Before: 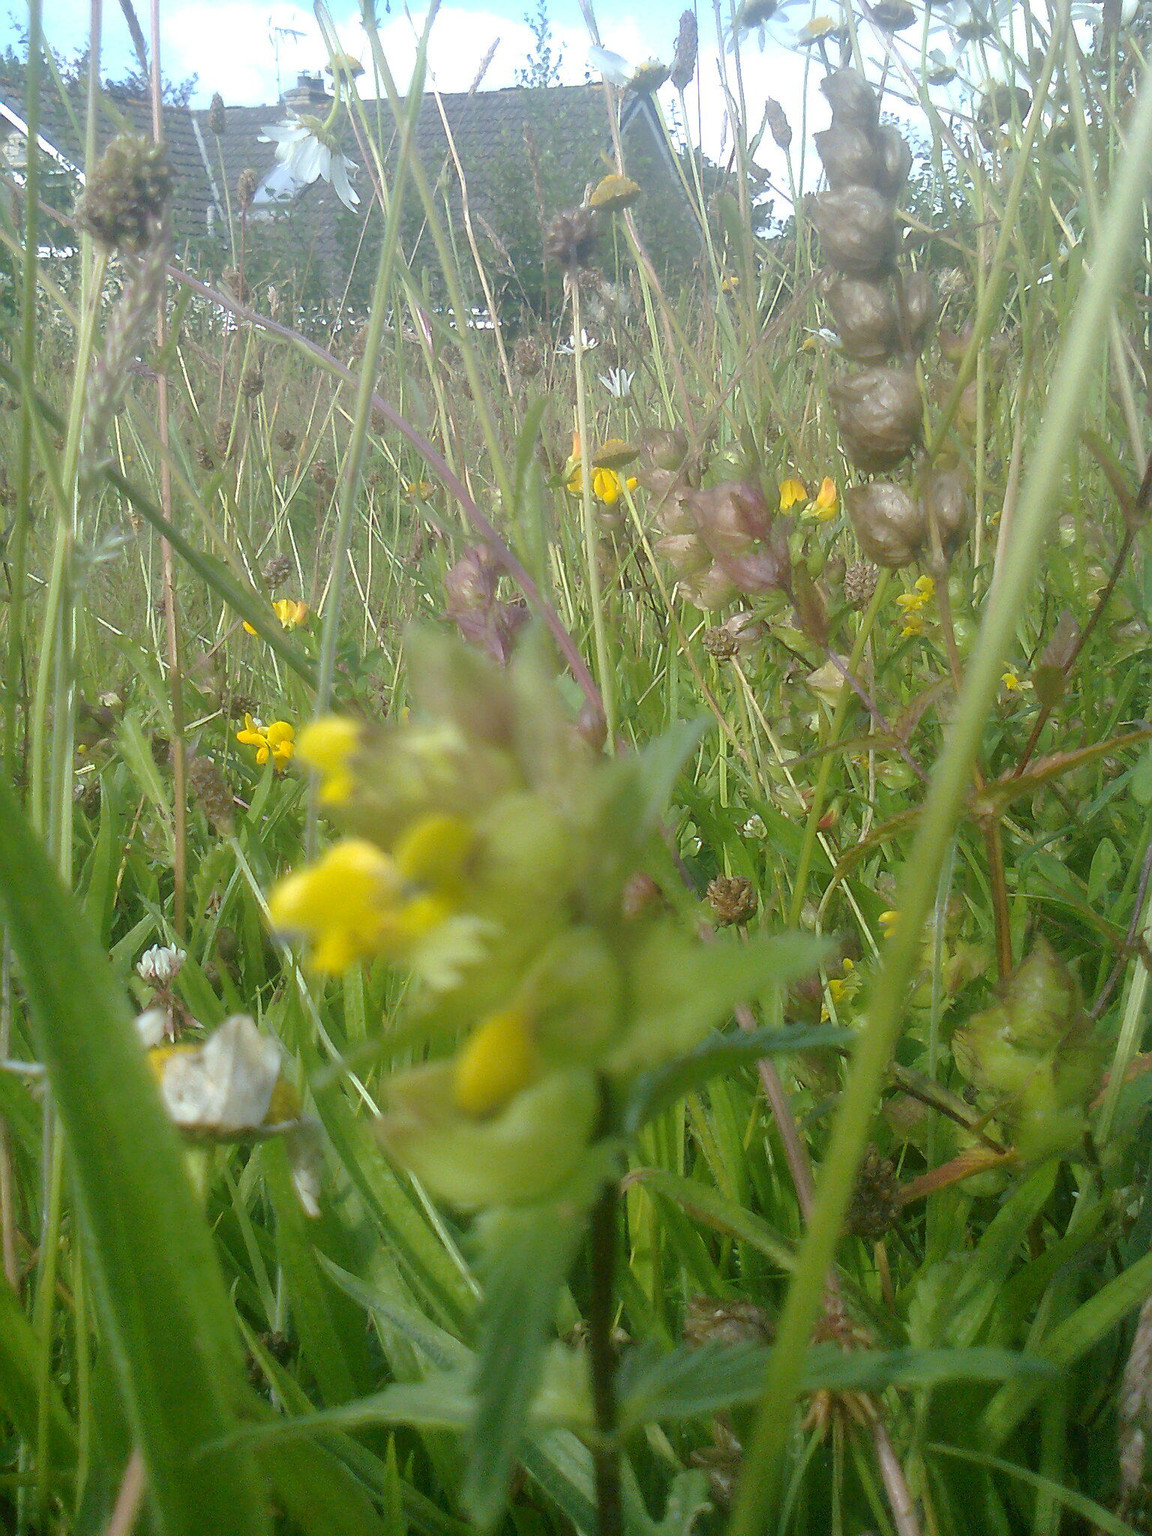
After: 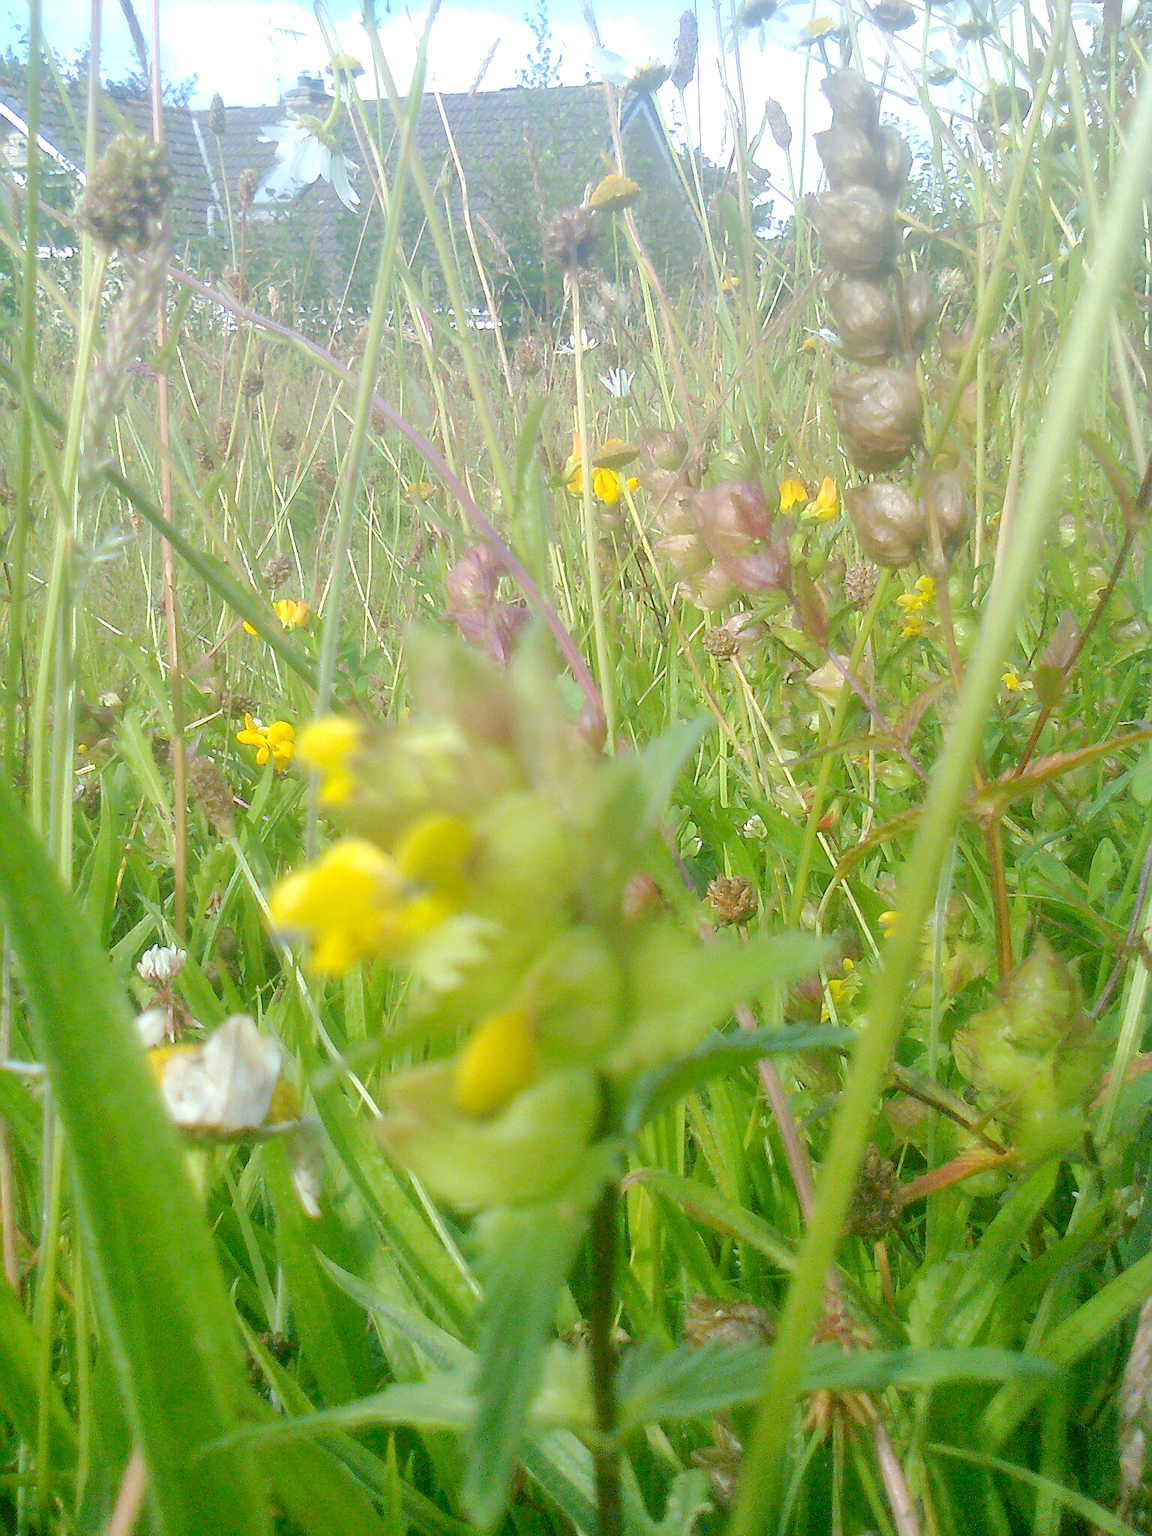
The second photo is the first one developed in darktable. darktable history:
contrast equalizer: octaves 7, y [[0.6 ×6], [0.55 ×6], [0 ×6], [0 ×6], [0 ×6]], mix 0.271
levels: levels [0, 0.397, 0.955]
